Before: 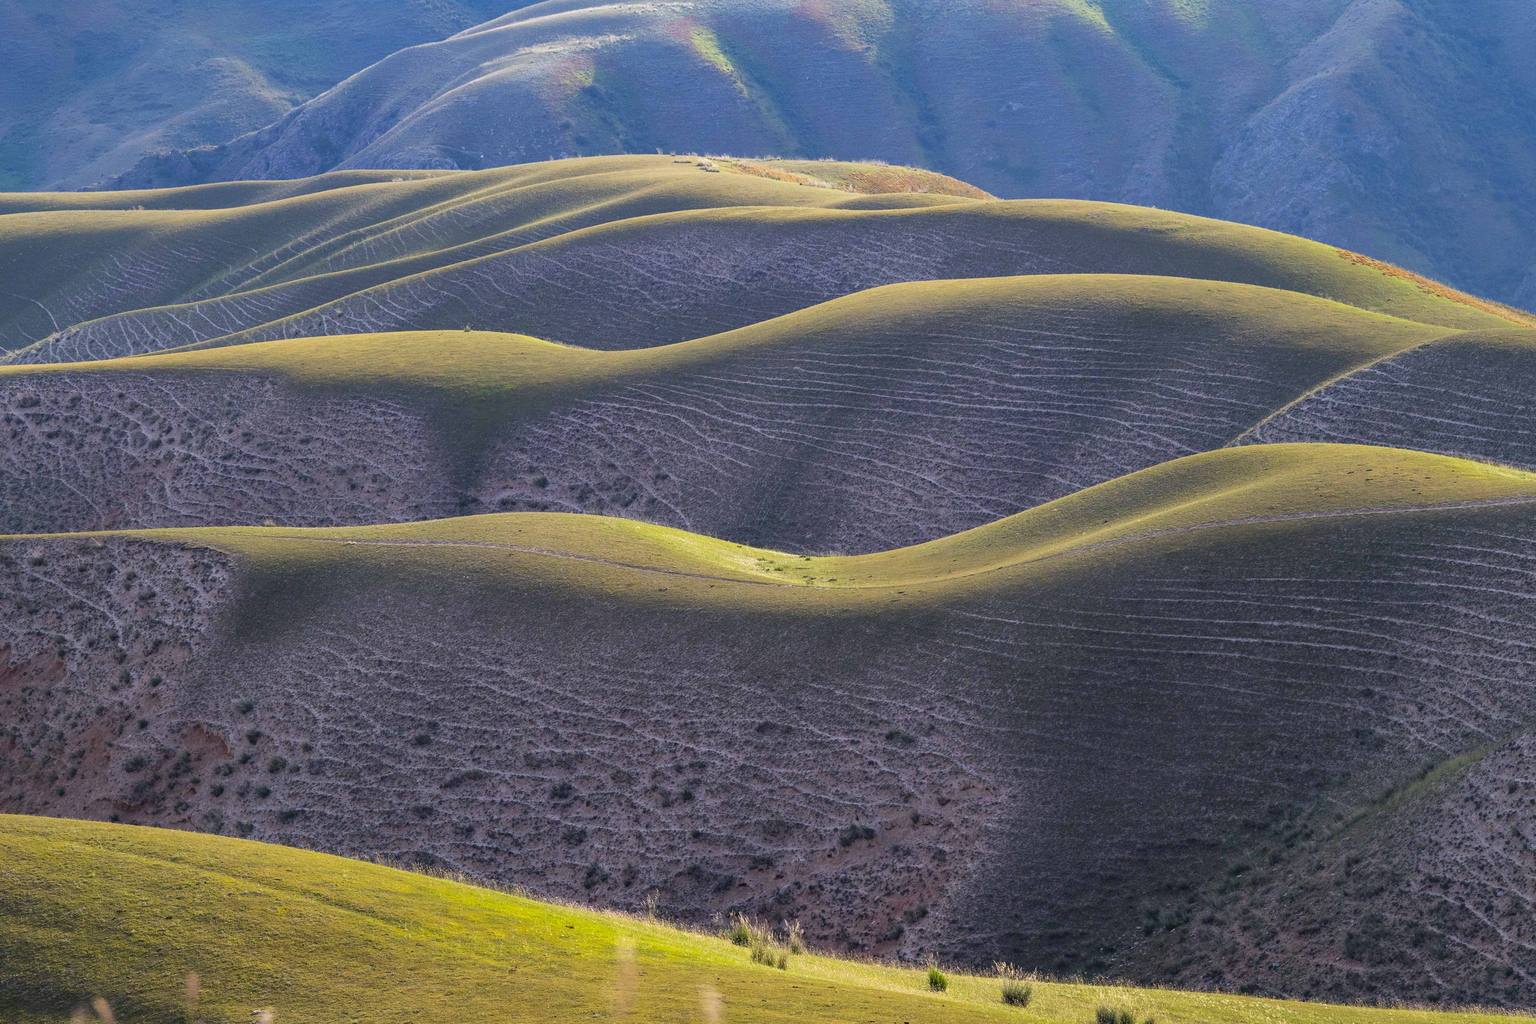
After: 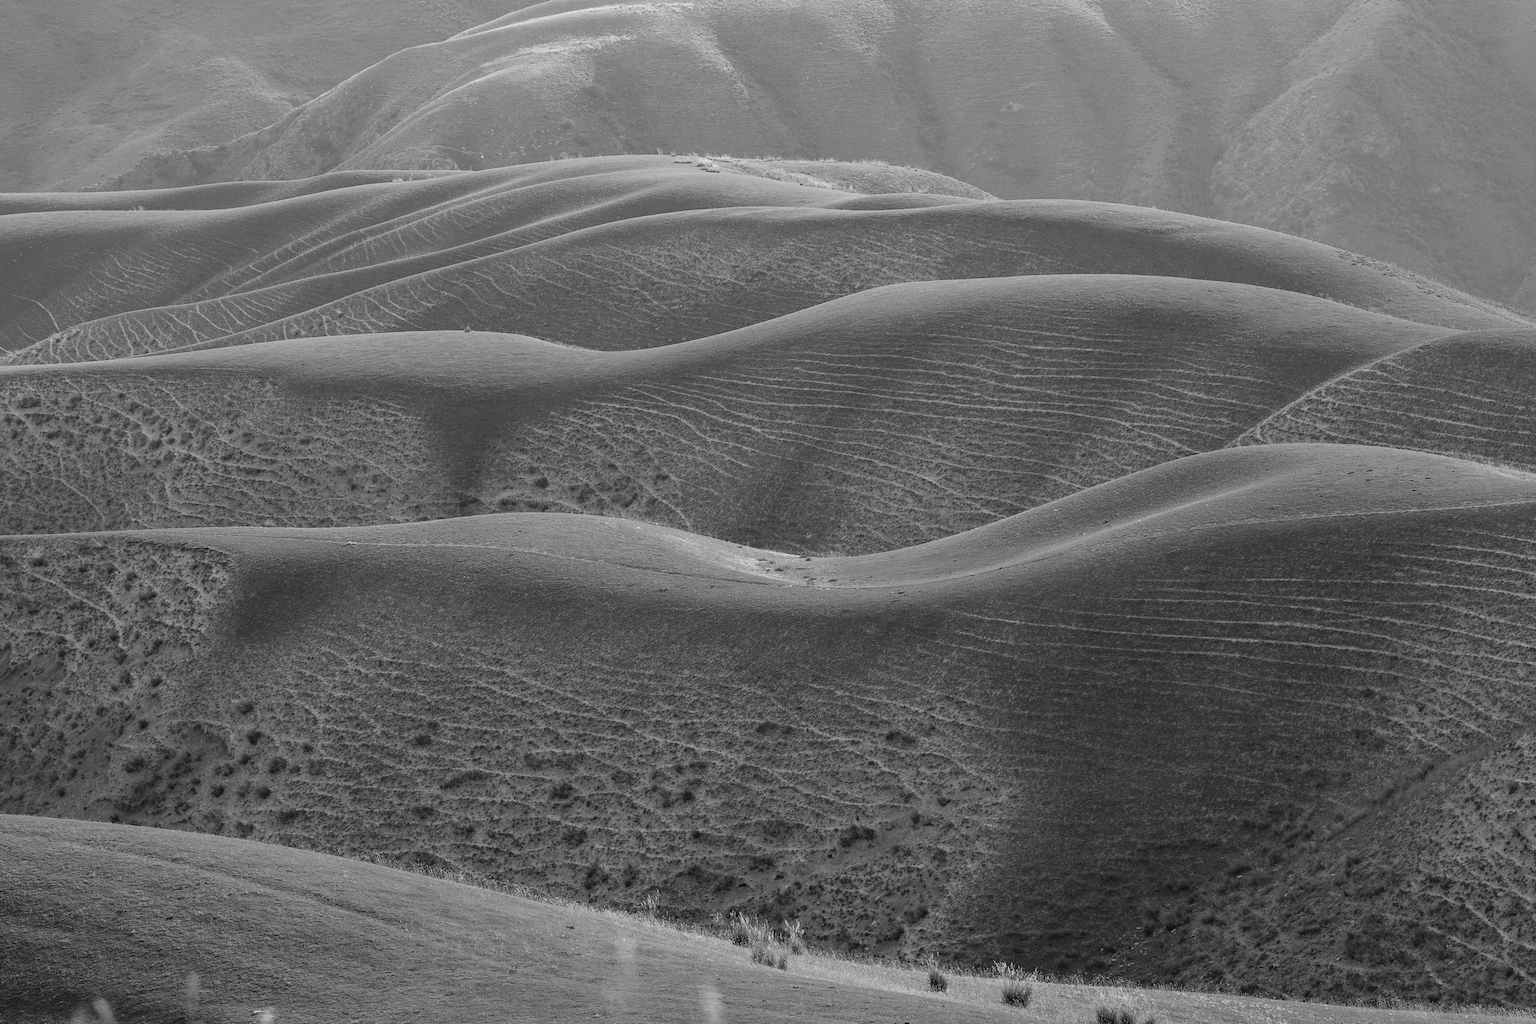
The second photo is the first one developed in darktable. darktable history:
color calibration: output gray [0.246, 0.254, 0.501, 0], illuminant as shot in camera, x 0.358, y 0.373, temperature 4628.91 K
